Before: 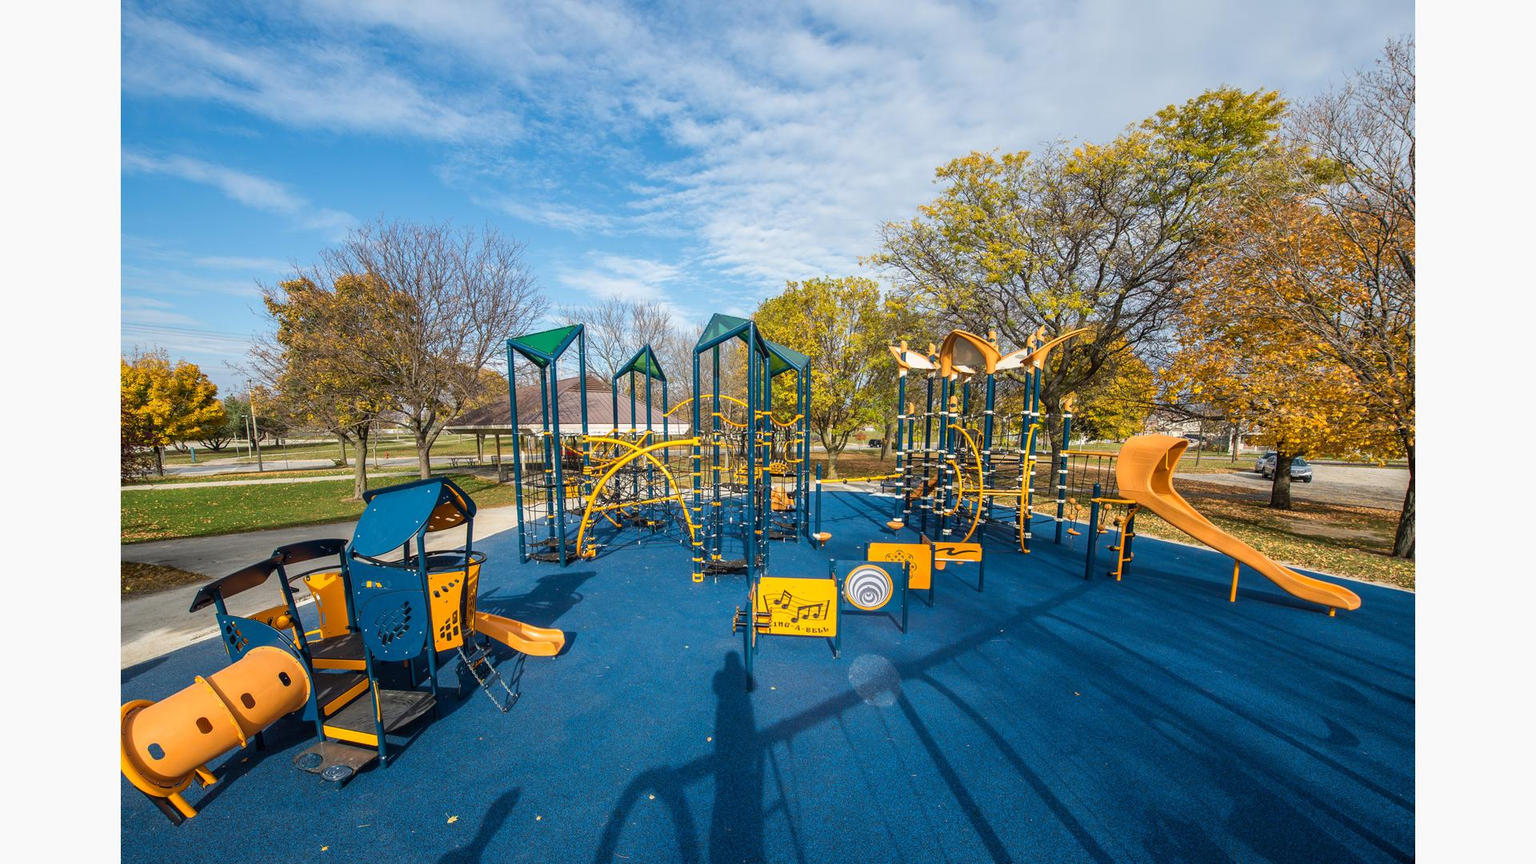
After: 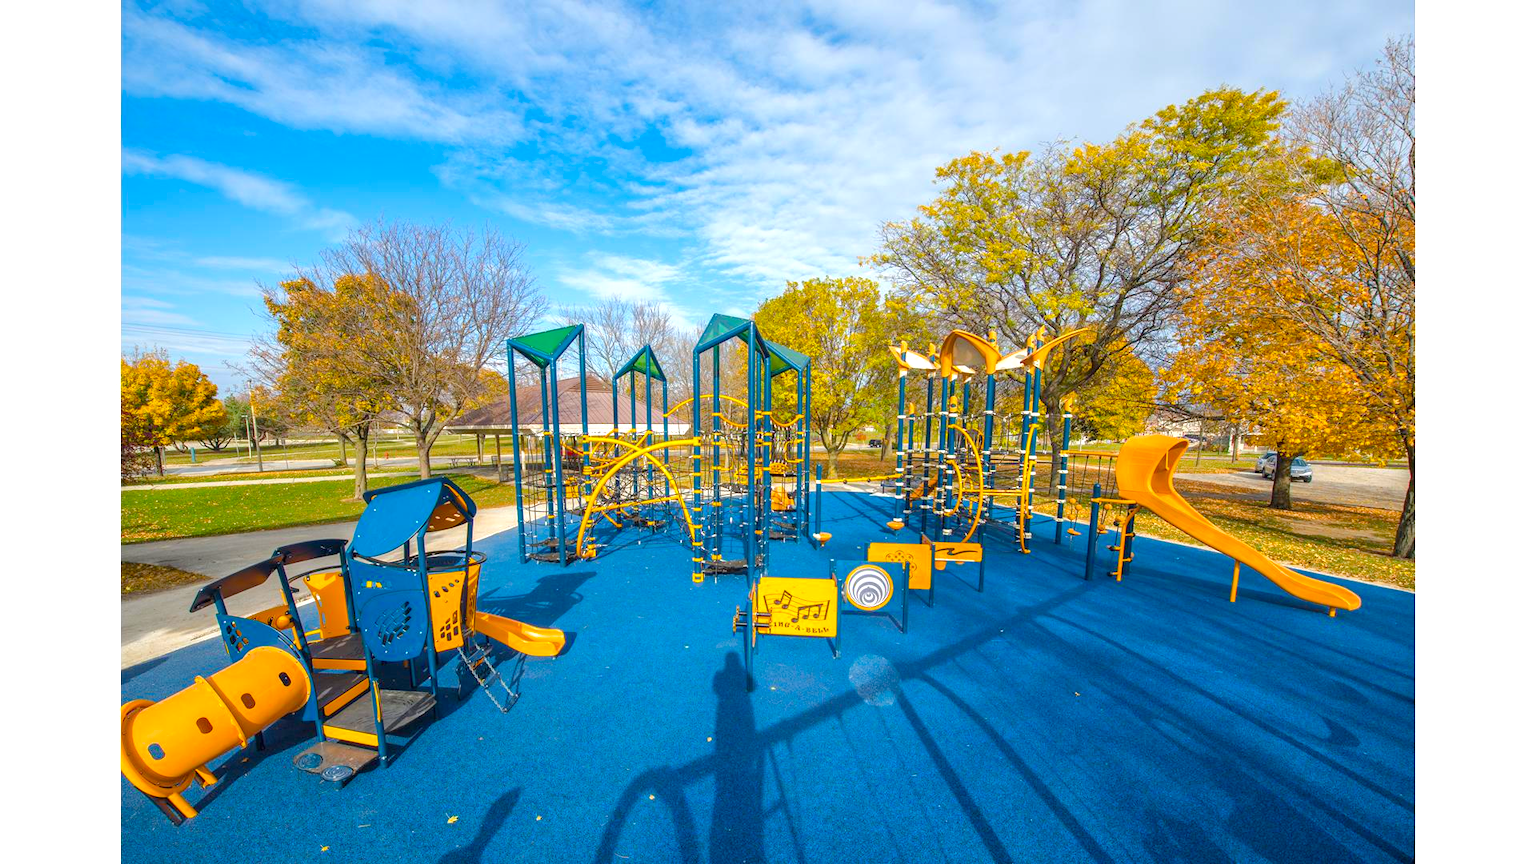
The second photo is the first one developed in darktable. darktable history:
base curve: curves: ch0 [(0, 0) (0.989, 0.992)], preserve colors none
color balance rgb: perceptual saturation grading › global saturation 25%, perceptual brilliance grading › mid-tones 10%, perceptual brilliance grading › shadows 15%, global vibrance 20%
exposure: black level correction 0, exposure 0.7 EV, compensate exposure bias true, compensate highlight preservation false
tone equalizer: -8 EV 0.25 EV, -7 EV 0.417 EV, -6 EV 0.417 EV, -5 EV 0.25 EV, -3 EV -0.25 EV, -2 EV -0.417 EV, -1 EV -0.417 EV, +0 EV -0.25 EV, edges refinement/feathering 500, mask exposure compensation -1.57 EV, preserve details guided filter
